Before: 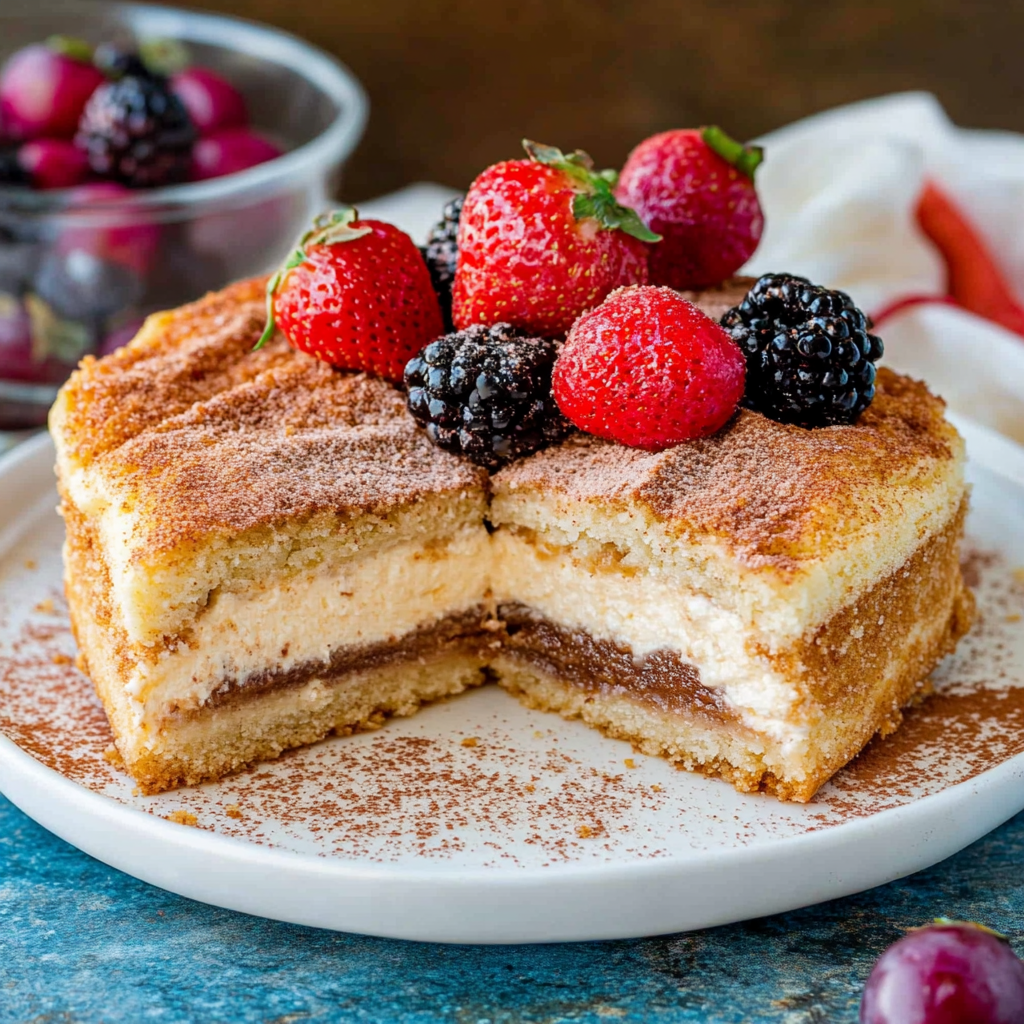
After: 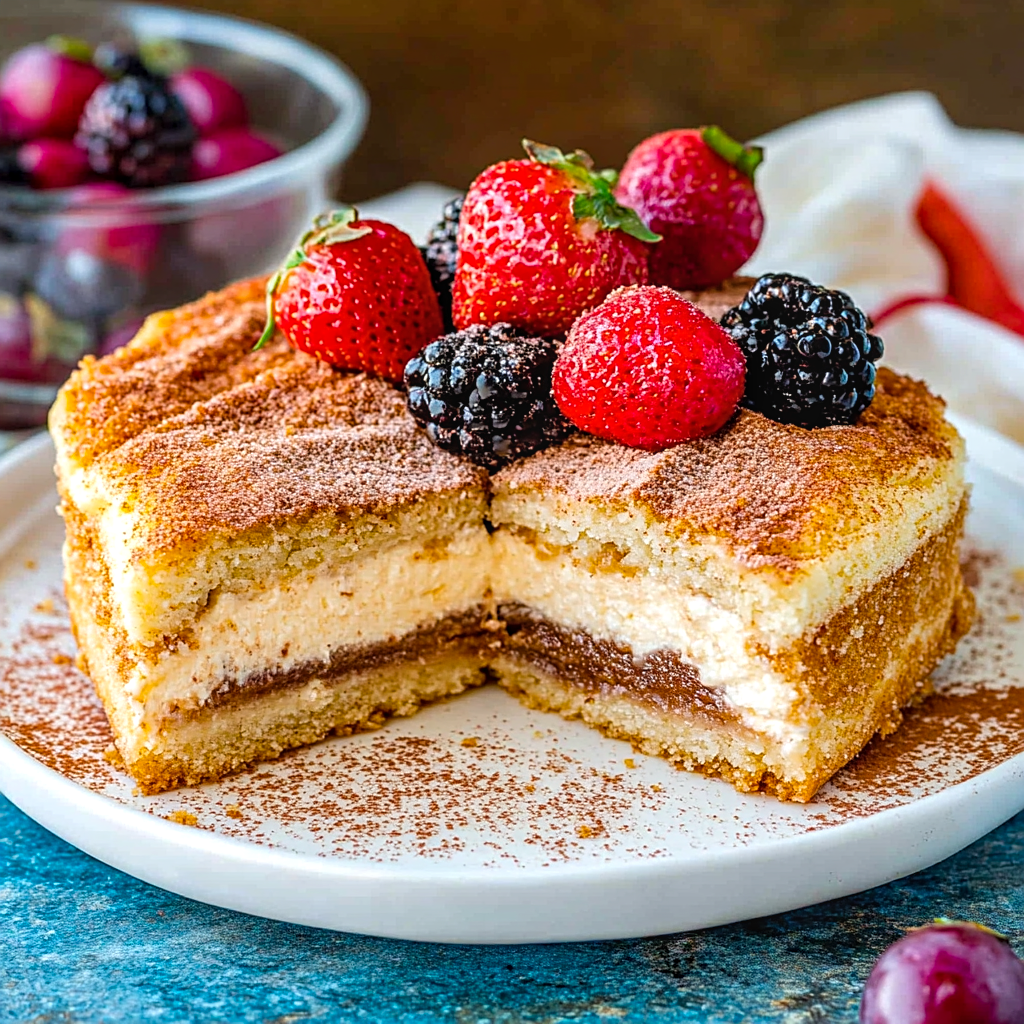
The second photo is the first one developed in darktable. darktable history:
local contrast: detail 117%
color balance rgb: perceptual saturation grading › global saturation 10%, global vibrance 20%
exposure: black level correction 0, exposure 0.2 EV, compensate exposure bias true, compensate highlight preservation false
sharpen: amount 0.55
